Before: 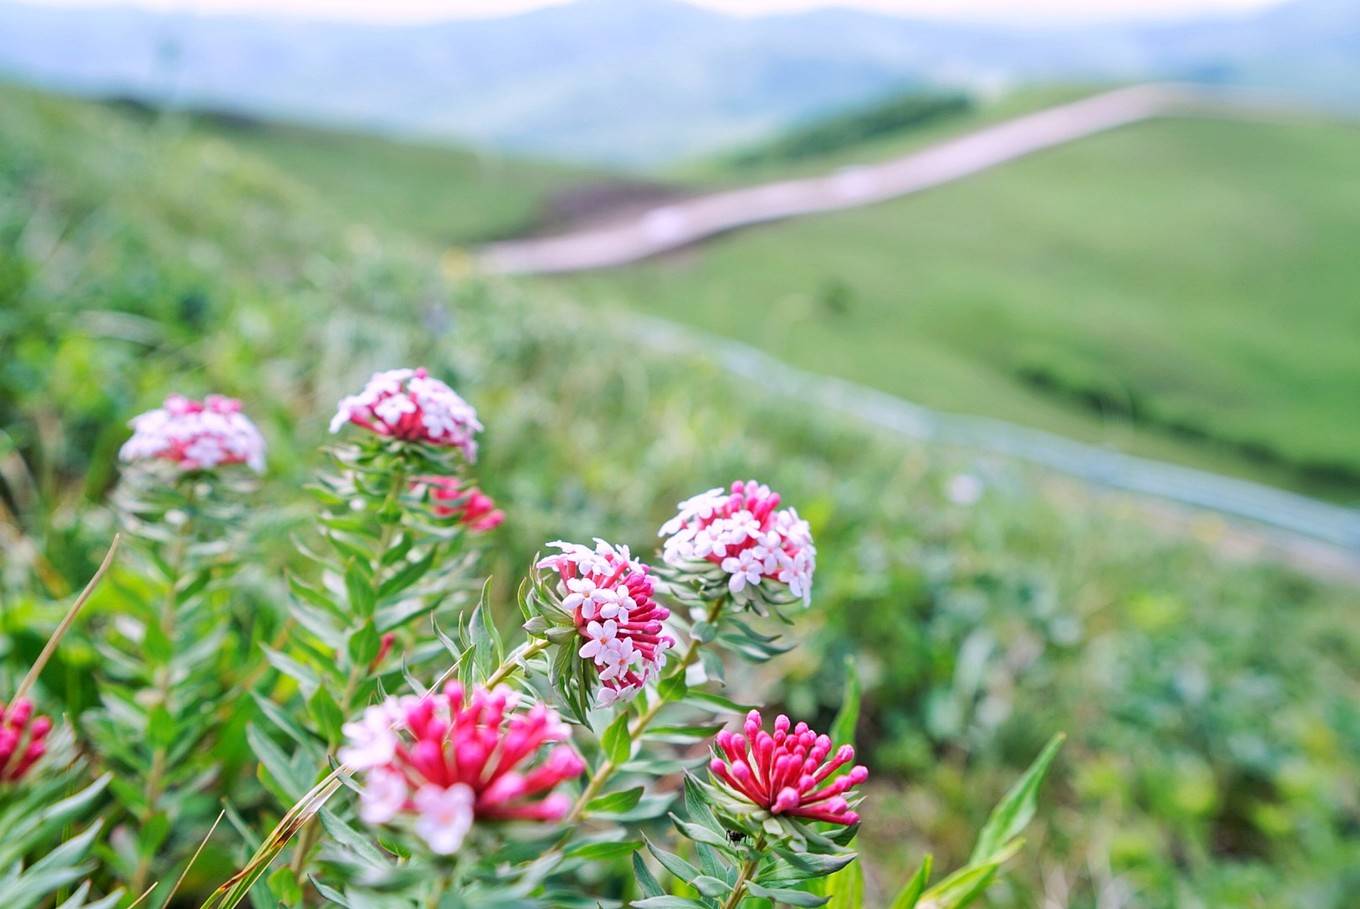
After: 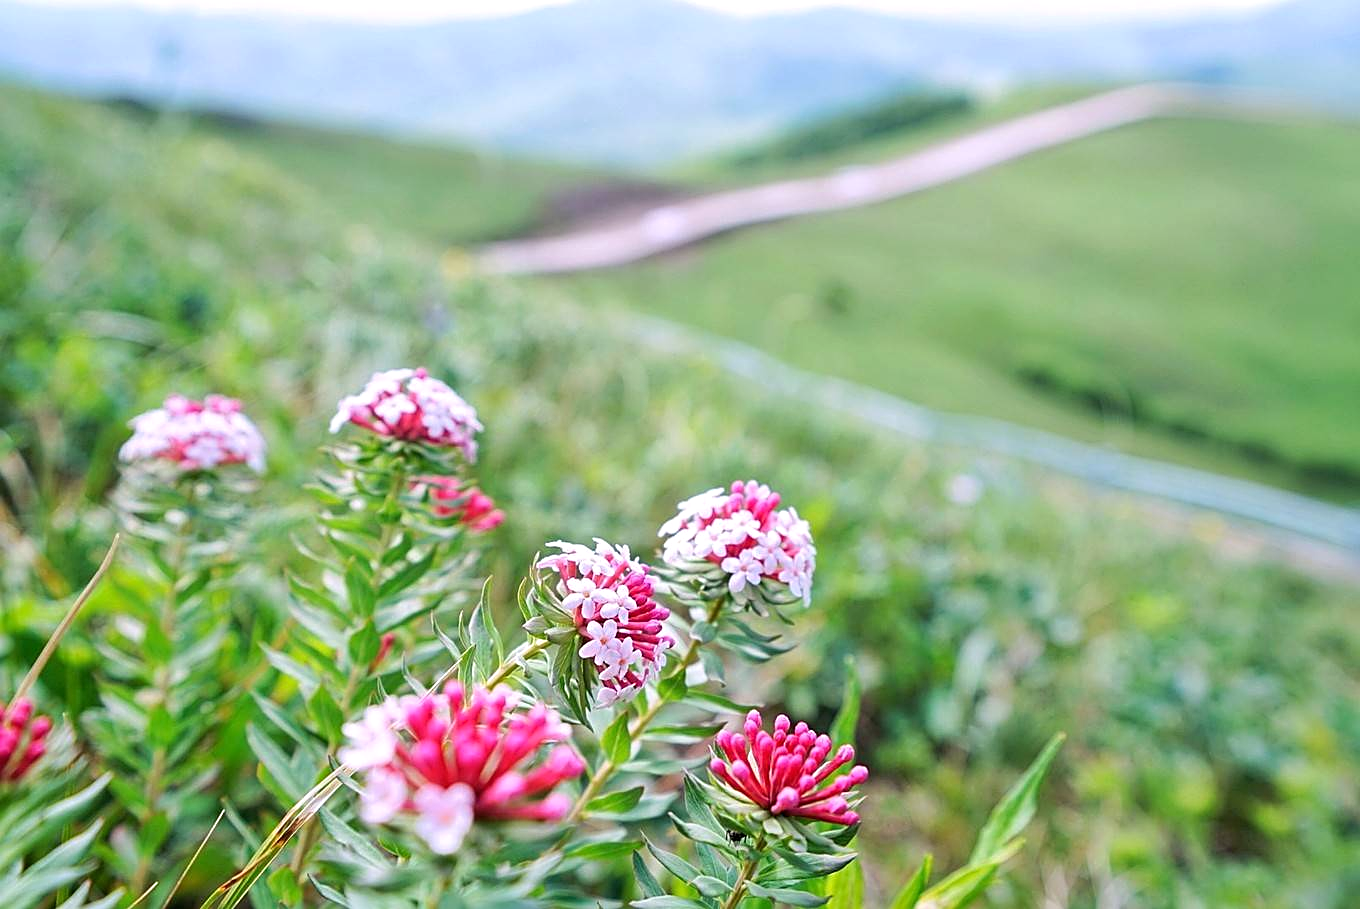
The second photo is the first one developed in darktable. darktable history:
exposure: exposure 0.128 EV, compensate highlight preservation false
sharpen: on, module defaults
